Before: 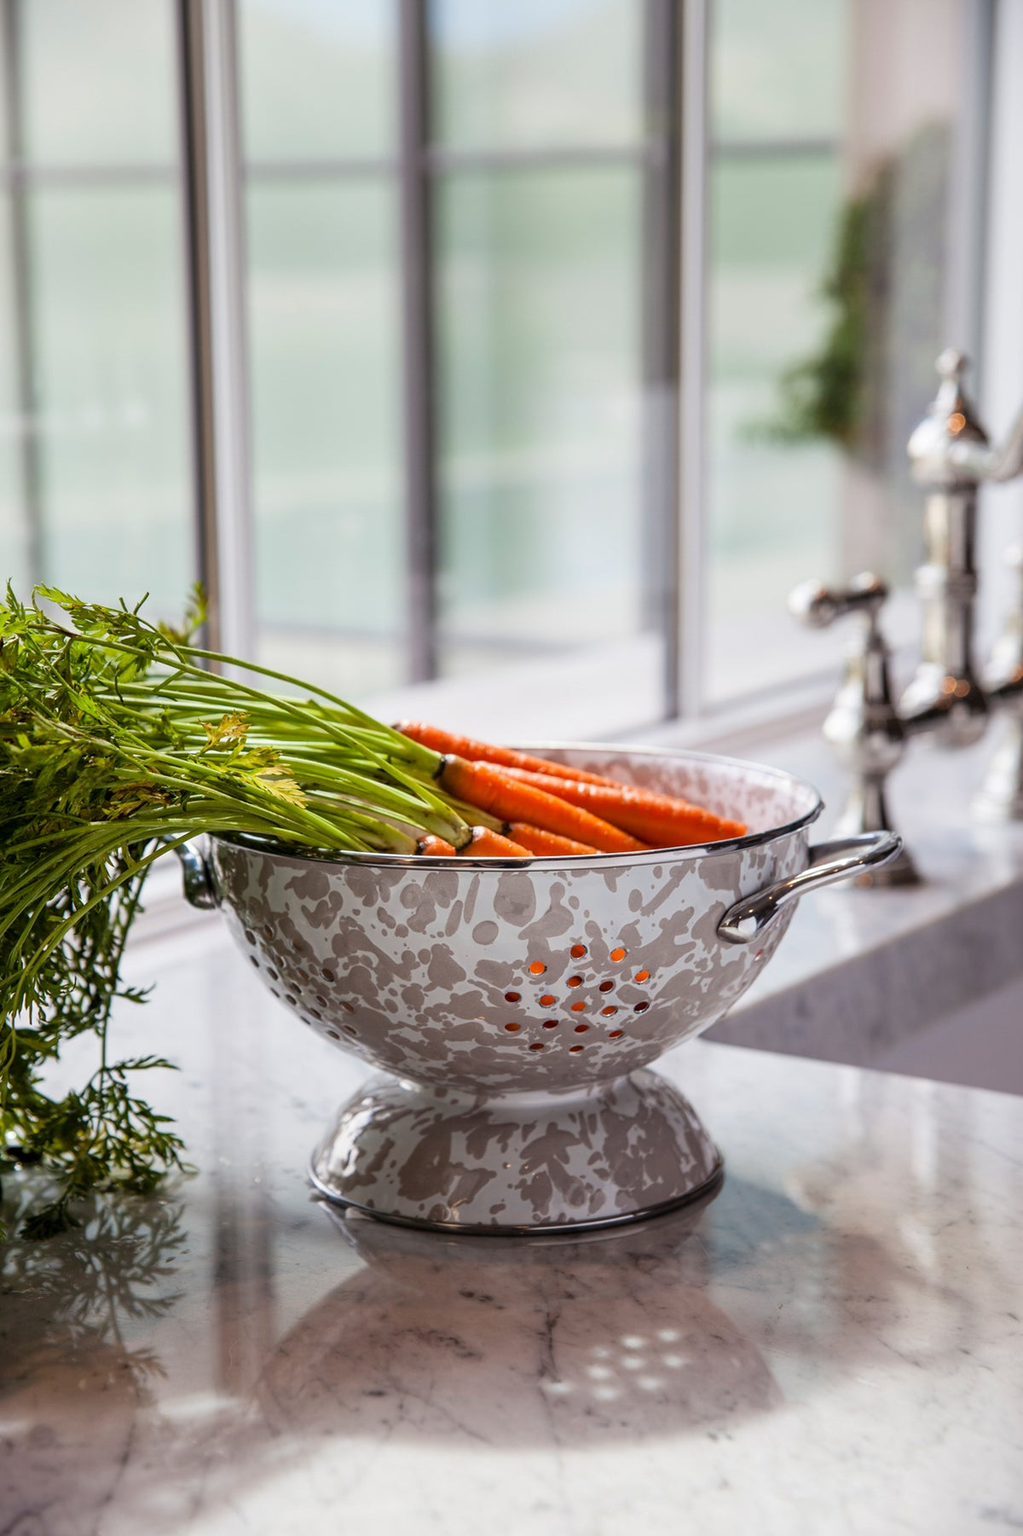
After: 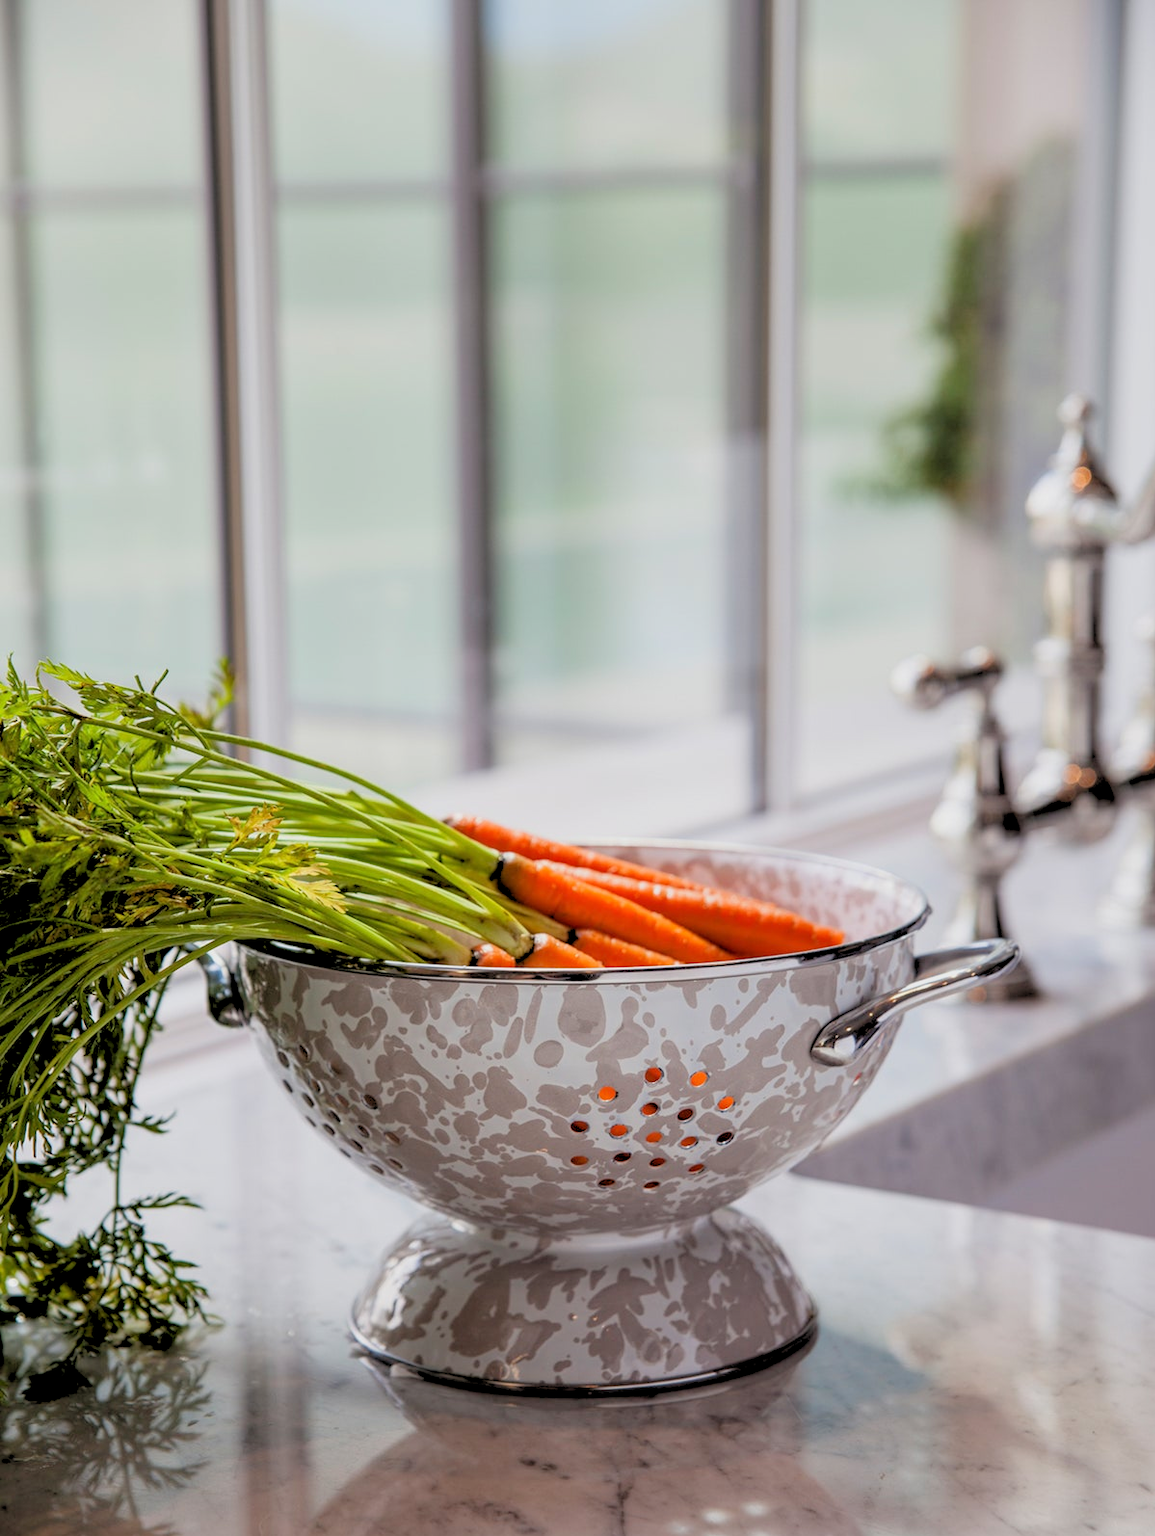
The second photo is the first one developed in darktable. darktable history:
rgb levels: preserve colors sum RGB, levels [[0.038, 0.433, 0.934], [0, 0.5, 1], [0, 0.5, 1]]
crop and rotate: top 0%, bottom 11.49%
